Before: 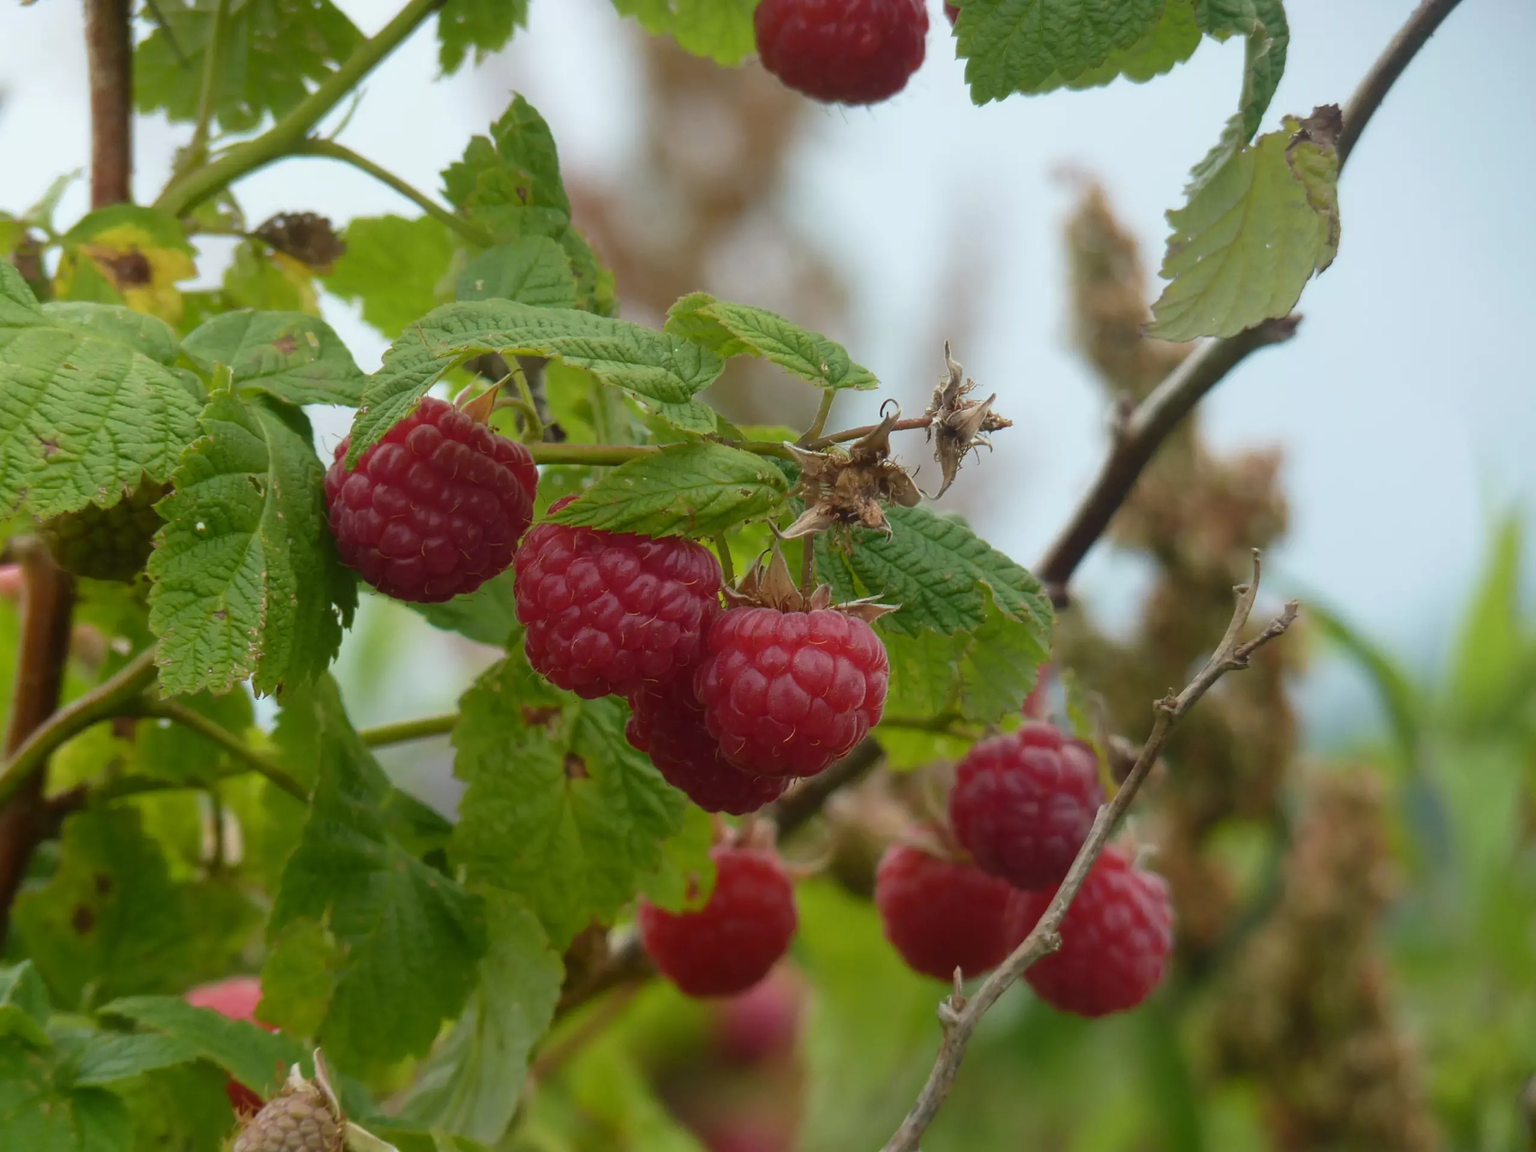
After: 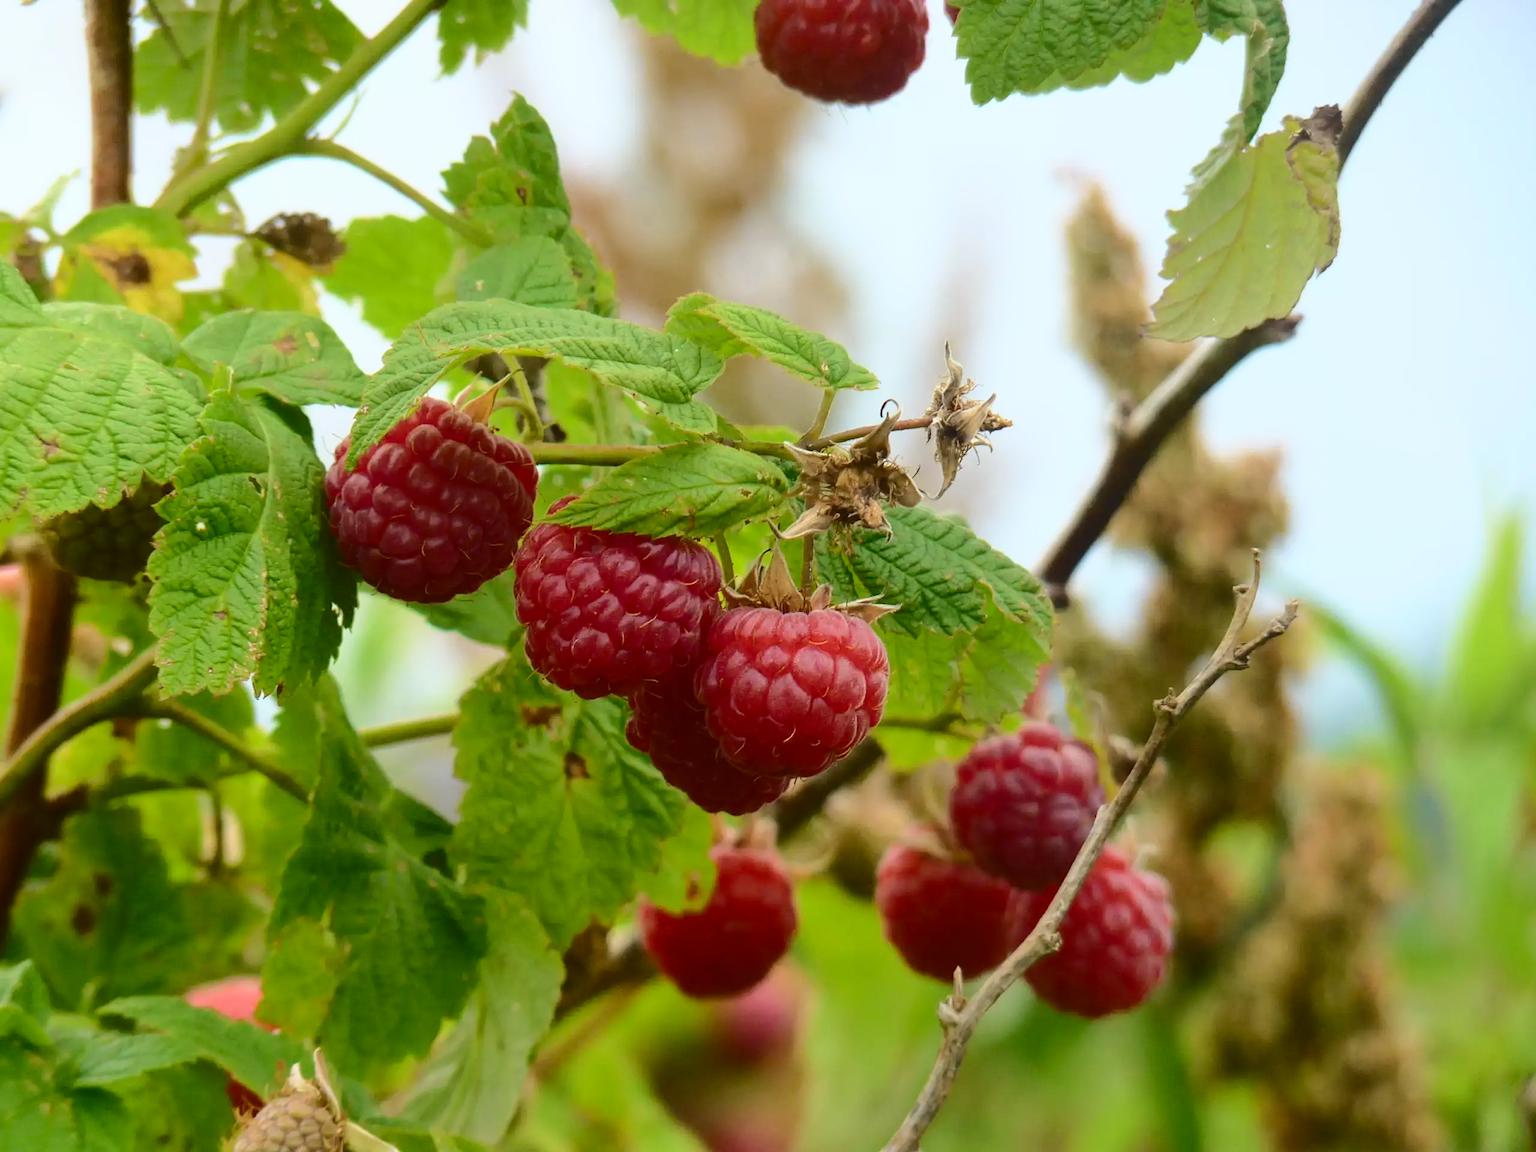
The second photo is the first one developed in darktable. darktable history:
tone curve: curves: ch0 [(0, 0.019) (0.078, 0.058) (0.223, 0.217) (0.424, 0.553) (0.631, 0.764) (0.816, 0.932) (1, 1)]; ch1 [(0, 0) (0.262, 0.227) (0.417, 0.386) (0.469, 0.467) (0.502, 0.503) (0.544, 0.548) (0.57, 0.579) (0.608, 0.62) (0.65, 0.68) (0.994, 0.987)]; ch2 [(0, 0) (0.262, 0.188) (0.5, 0.504) (0.553, 0.592) (0.599, 0.653) (1, 1)], color space Lab, independent channels, preserve colors none
